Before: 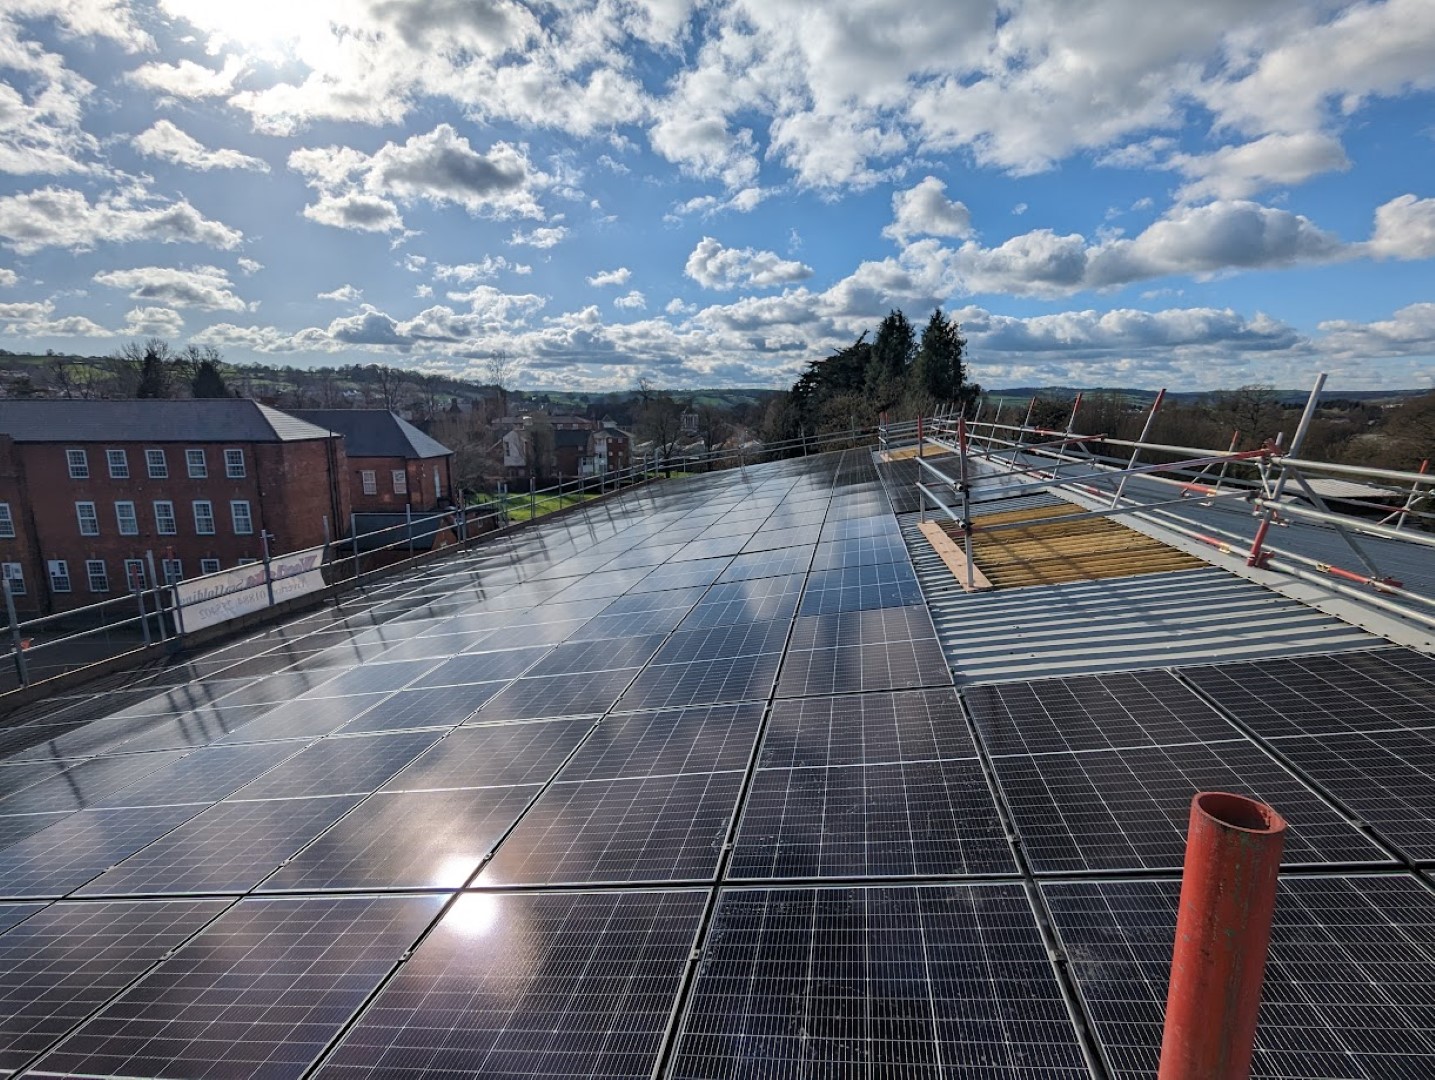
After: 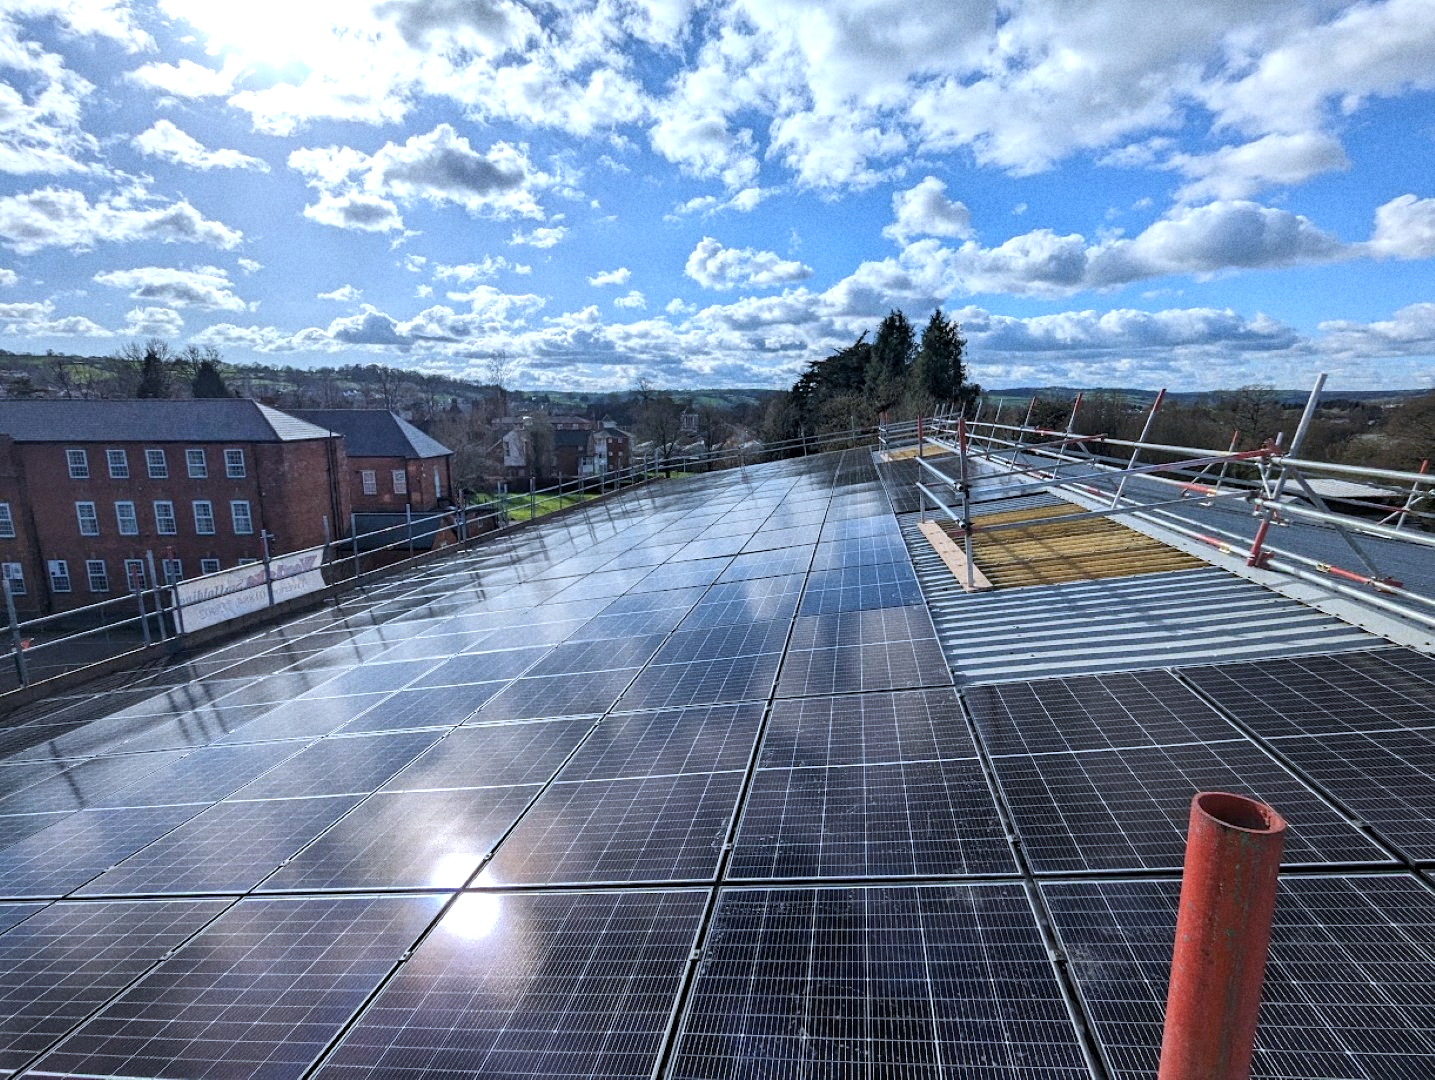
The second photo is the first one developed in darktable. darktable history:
color balance rgb: on, module defaults
exposure: black level correction 0.001, exposure 0.5 EV, compensate exposure bias true, compensate highlight preservation false
white balance: red 0.924, blue 1.095
grain: coarseness 22.88 ISO
